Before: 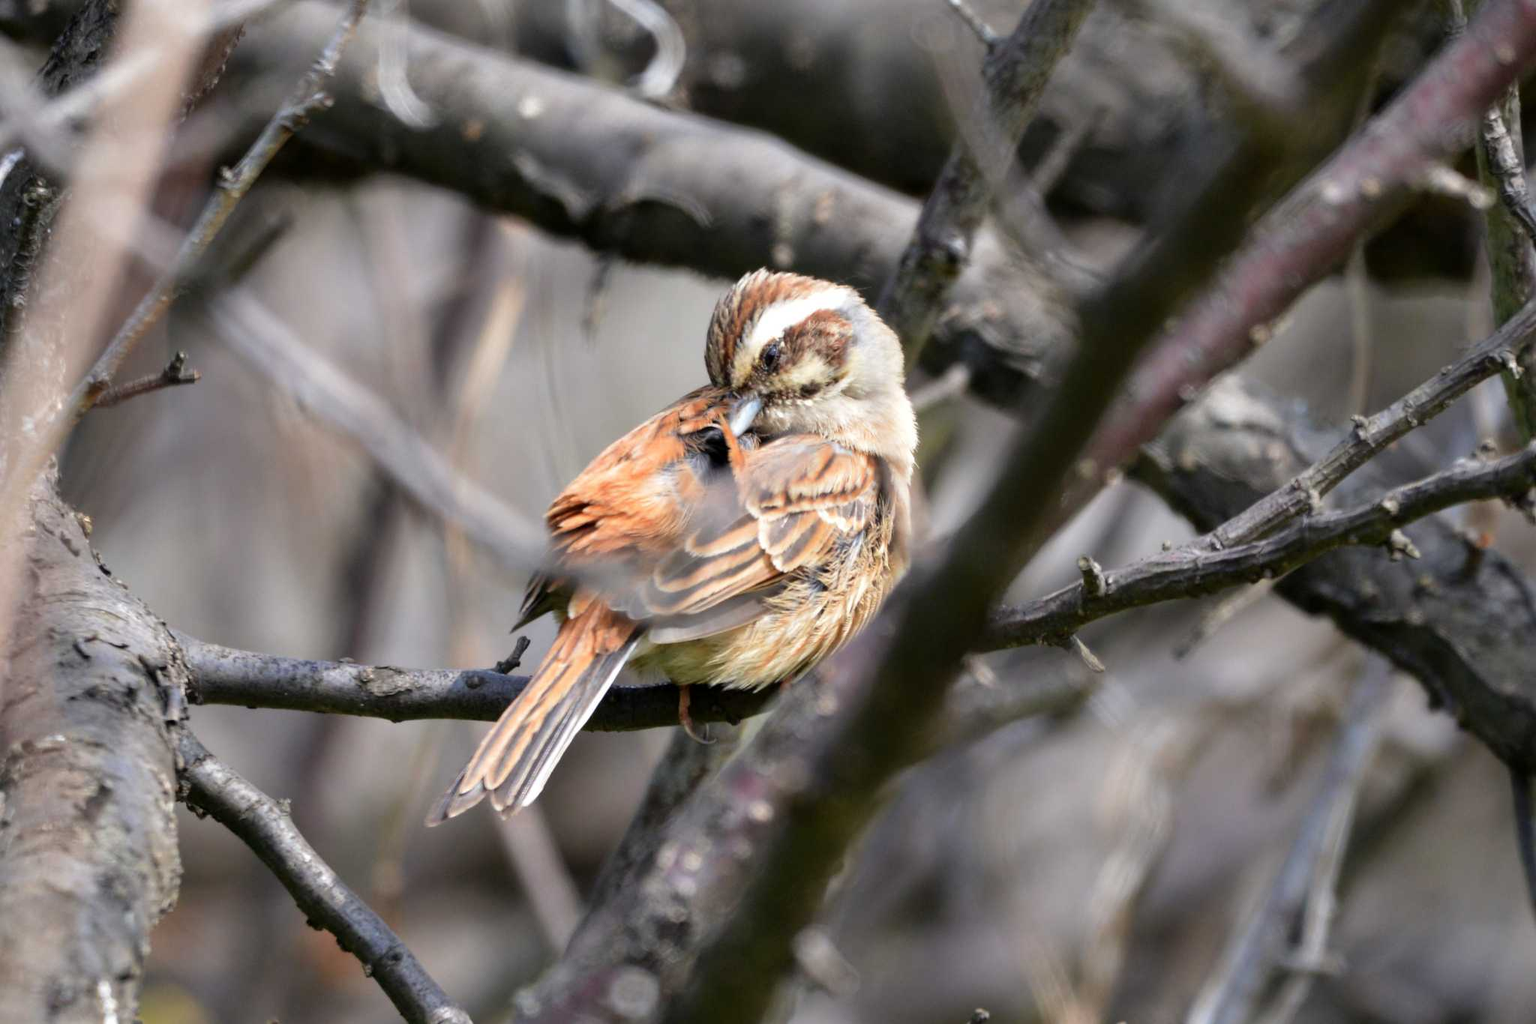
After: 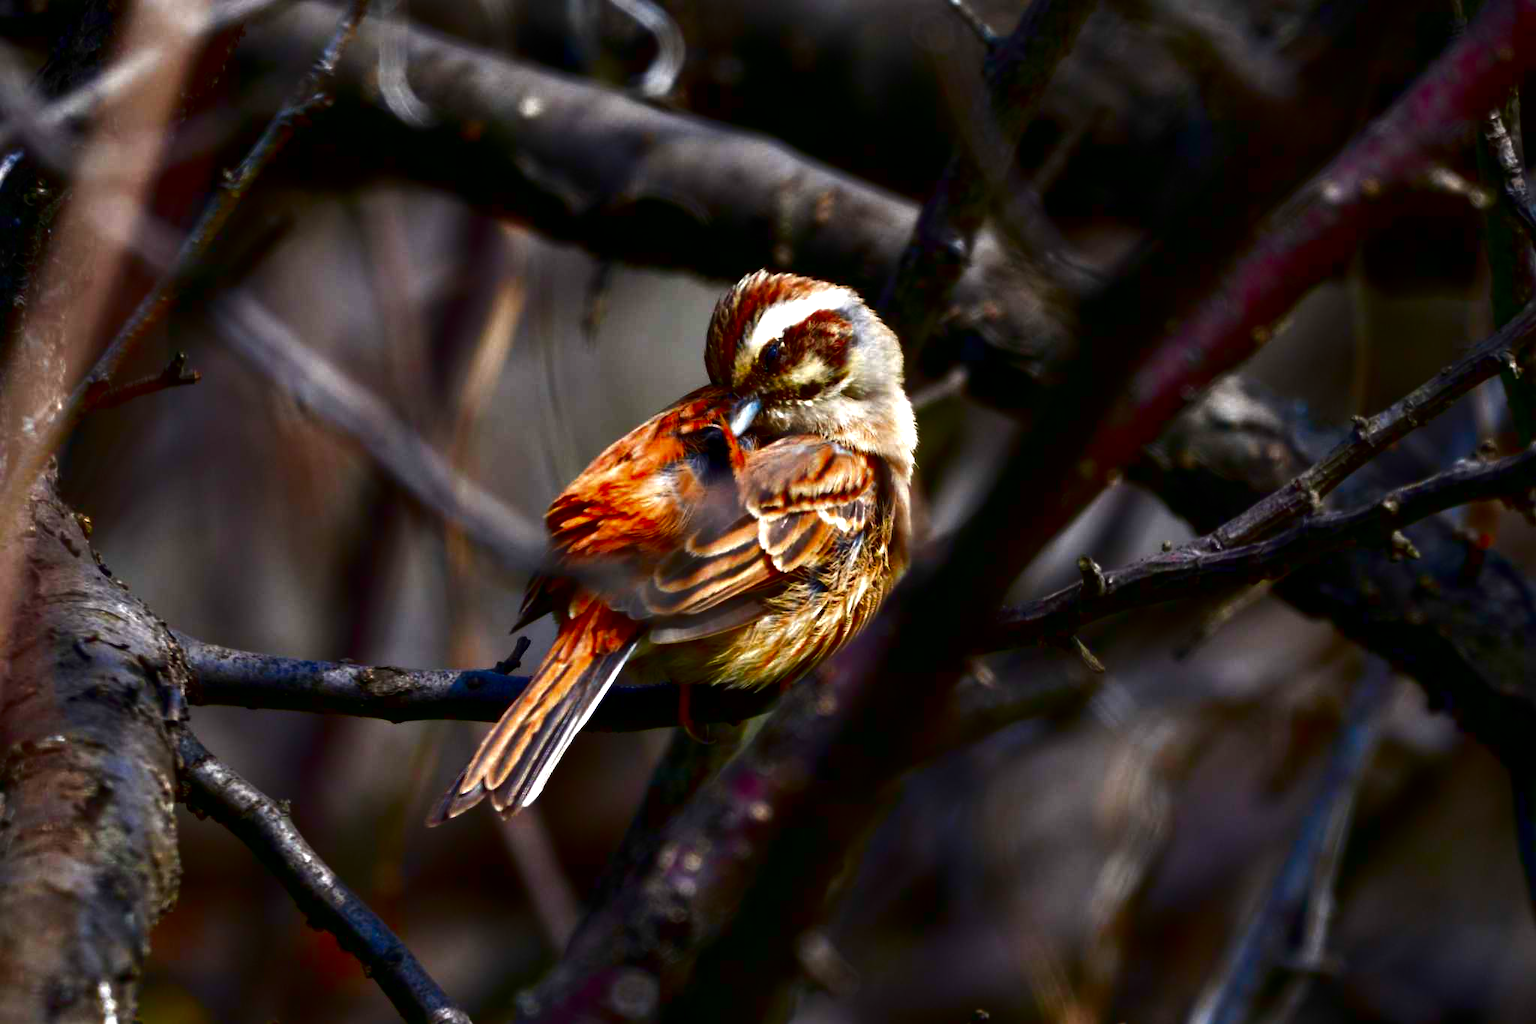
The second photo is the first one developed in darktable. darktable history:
exposure: exposure 0.197 EV, compensate exposure bias true, compensate highlight preservation false
contrast brightness saturation: brightness -0.99, saturation 0.985
